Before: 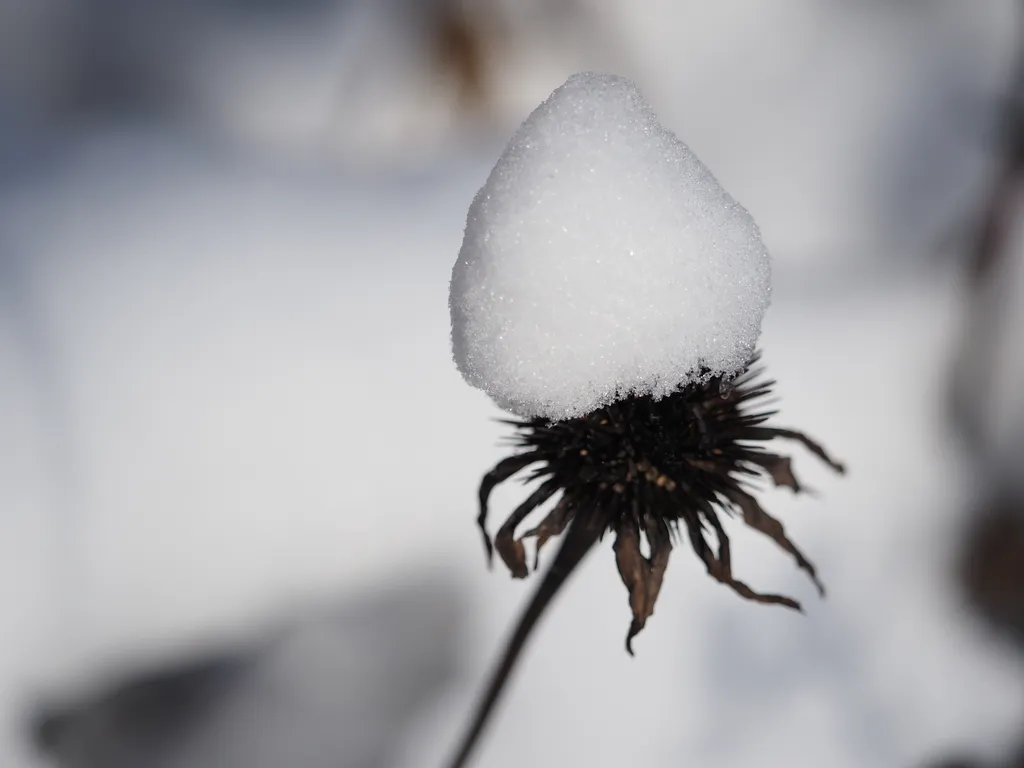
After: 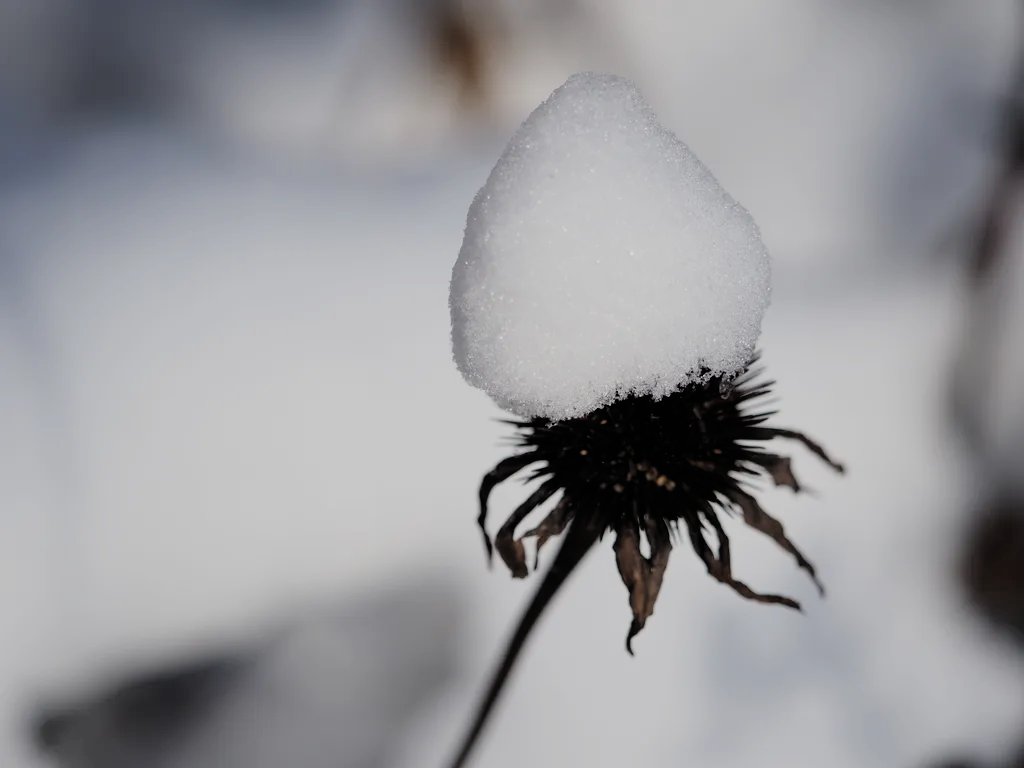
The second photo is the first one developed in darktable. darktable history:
filmic rgb: black relative exposure -7.92 EV, white relative exposure 4.13 EV, threshold 3 EV, hardness 4.02, latitude 51.22%, contrast 1.013, shadows ↔ highlights balance 5.35%, color science v5 (2021), contrast in shadows safe, contrast in highlights safe, enable highlight reconstruction true
